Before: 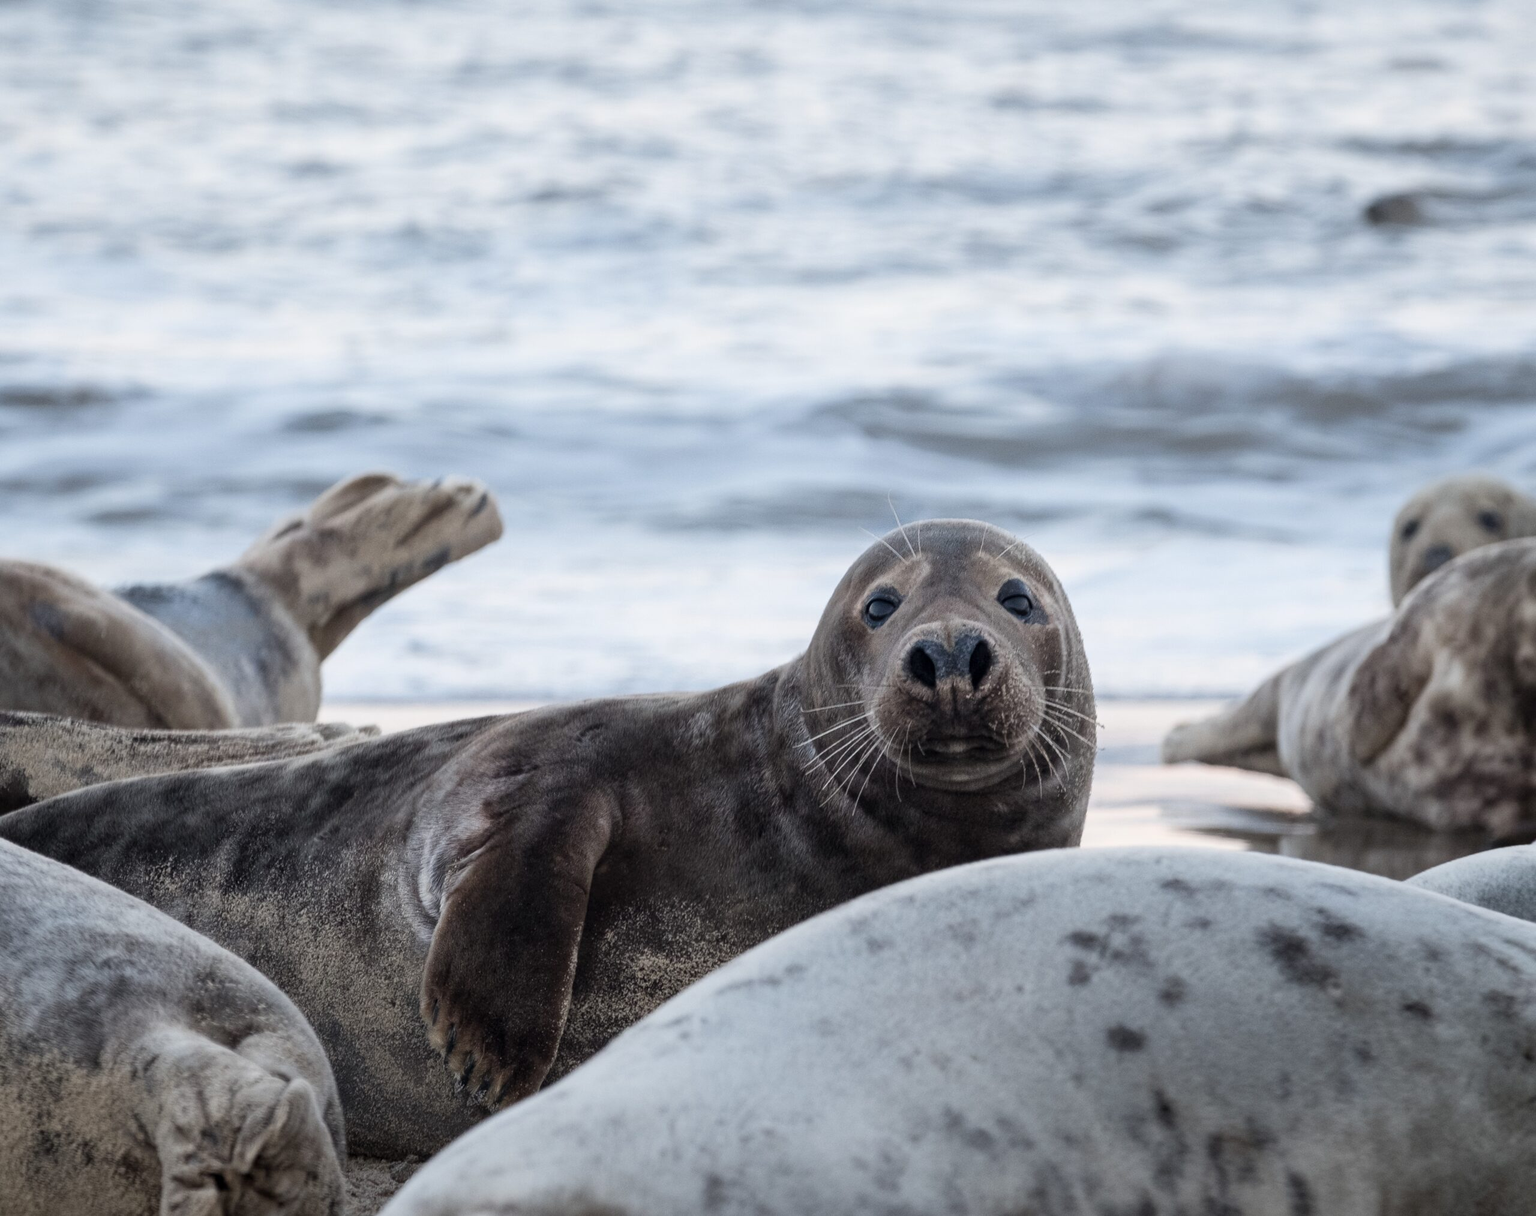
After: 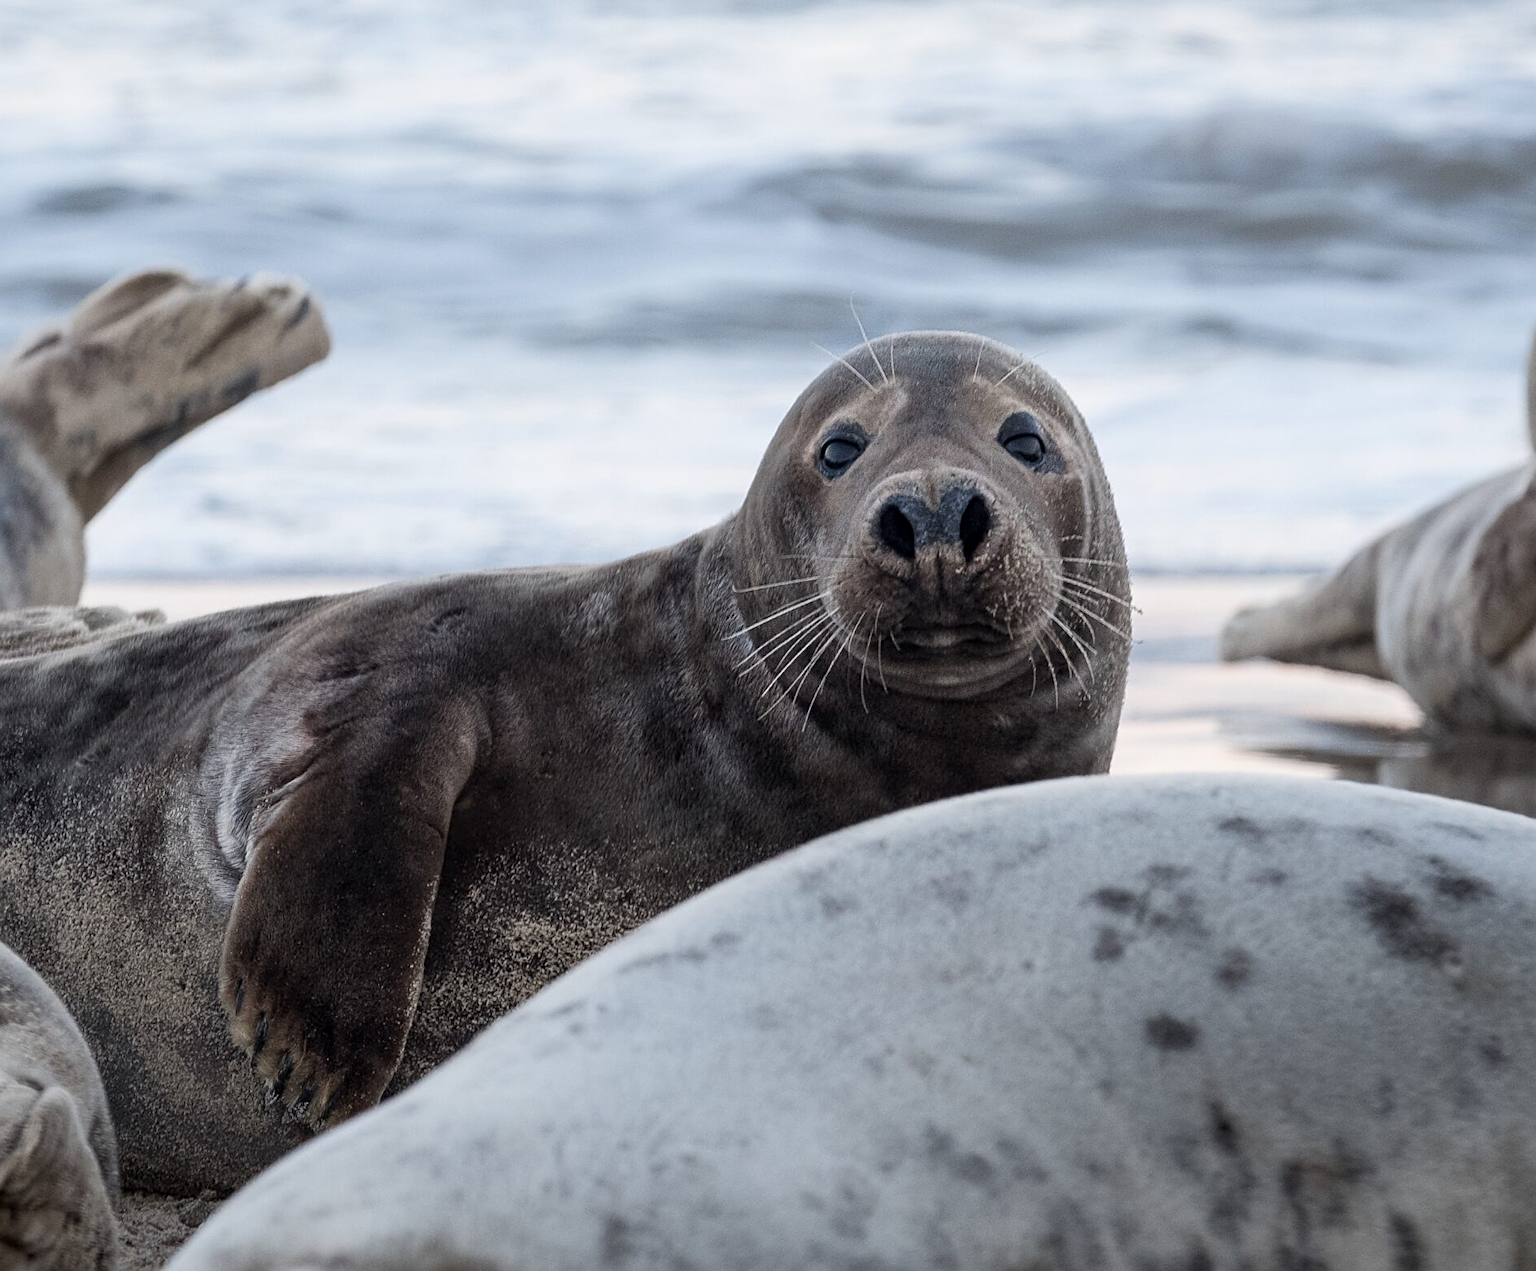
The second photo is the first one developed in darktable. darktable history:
exposure: black level correction 0.001, compensate highlight preservation false
crop: left 16.835%, top 22.52%, right 9.037%
sharpen: on, module defaults
